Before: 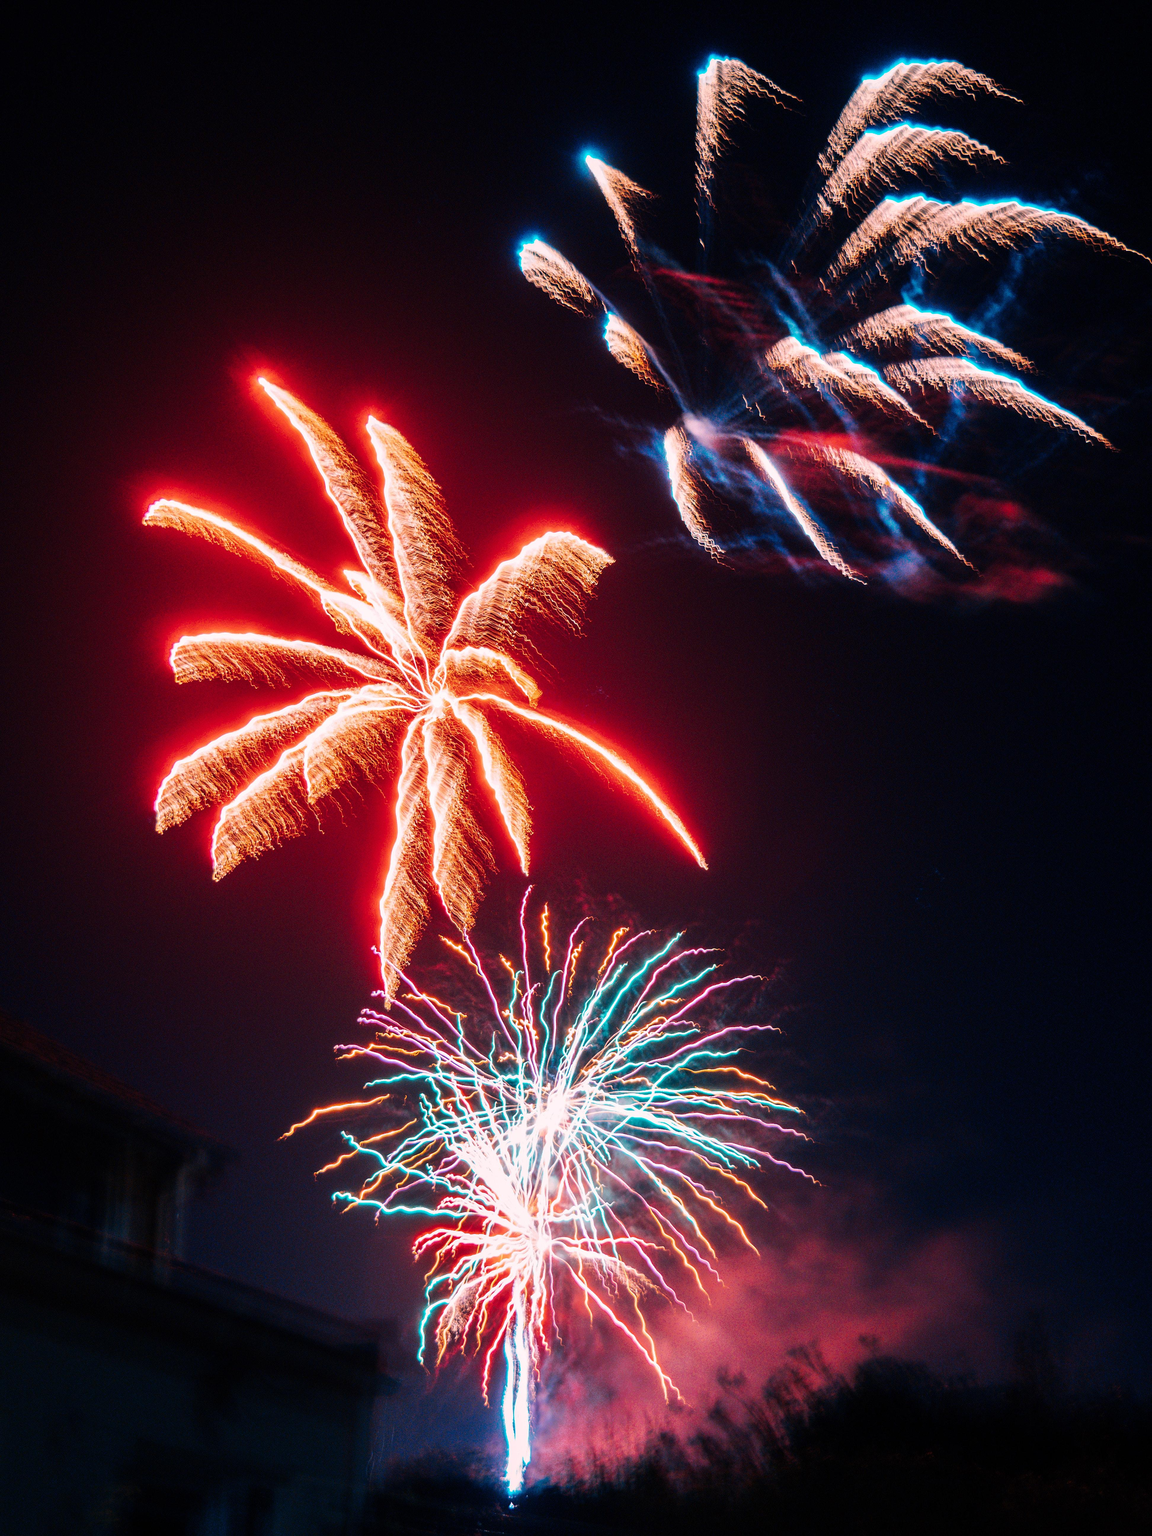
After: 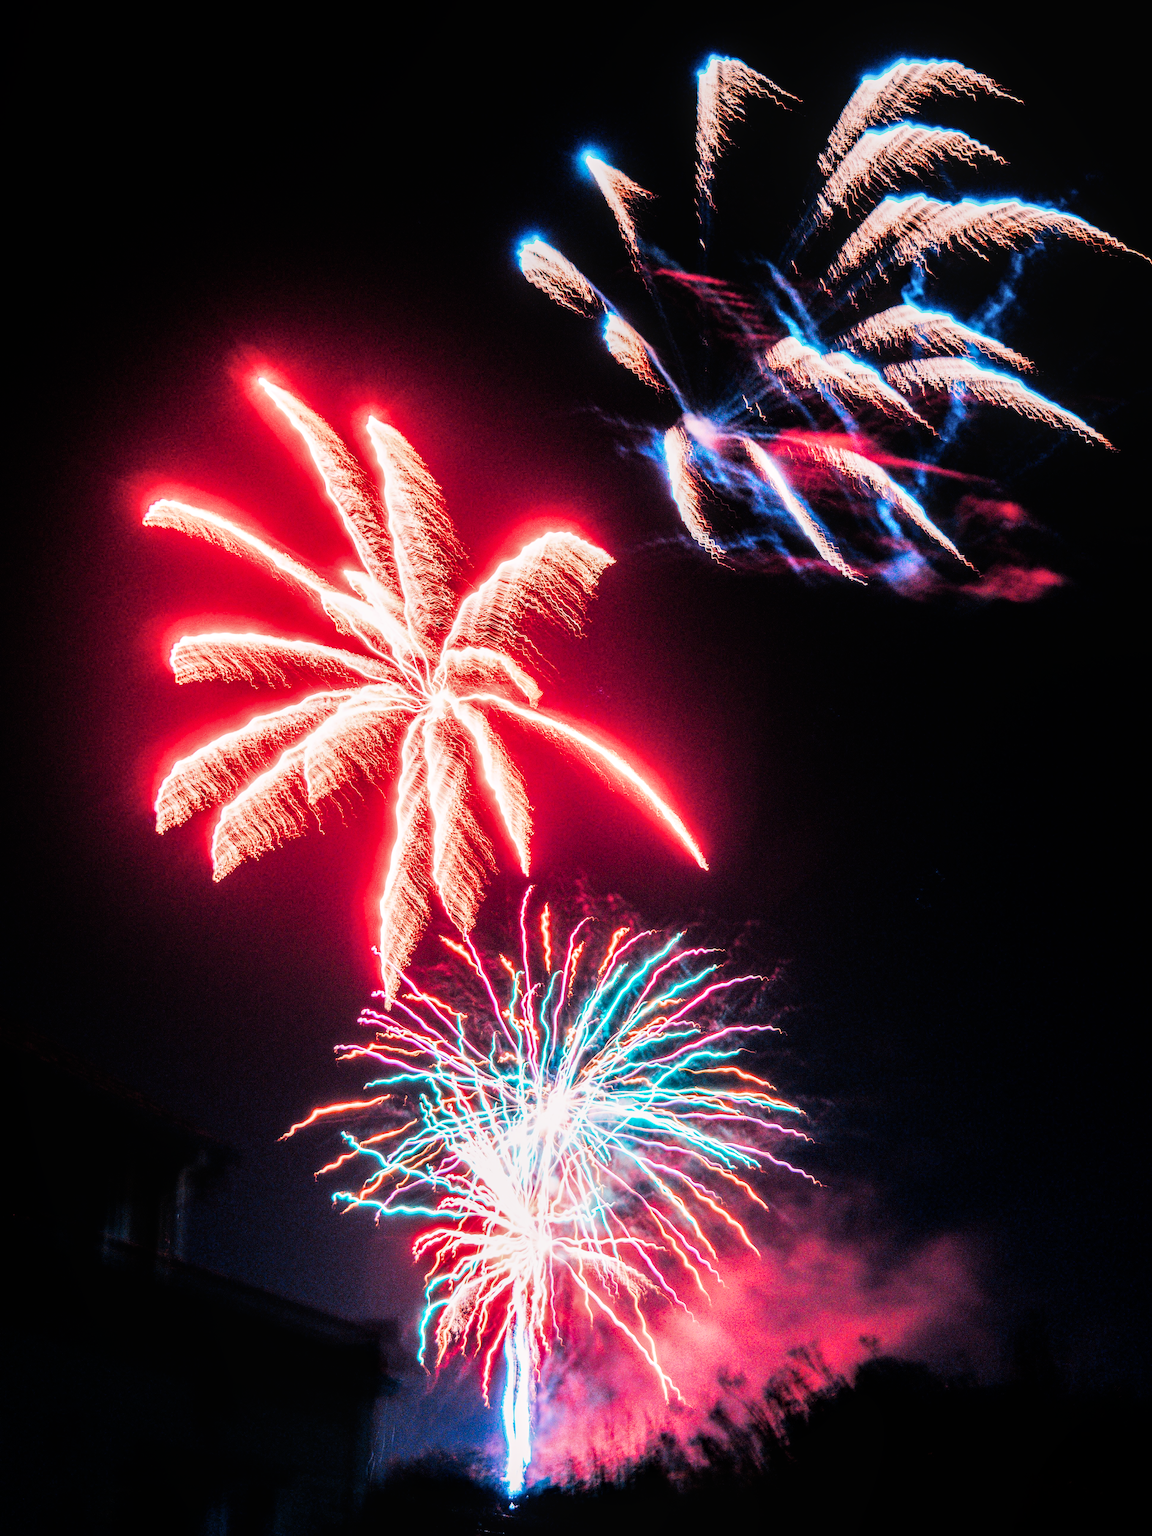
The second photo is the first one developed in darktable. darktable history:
color balance rgb: perceptual saturation grading › global saturation 20%, global vibrance 20%
filmic rgb: black relative exposure -5 EV, hardness 2.88, contrast 1.3, highlights saturation mix -30%
exposure: black level correction 0, exposure 1.2 EV, compensate exposure bias true, compensate highlight preservation false
local contrast: on, module defaults
